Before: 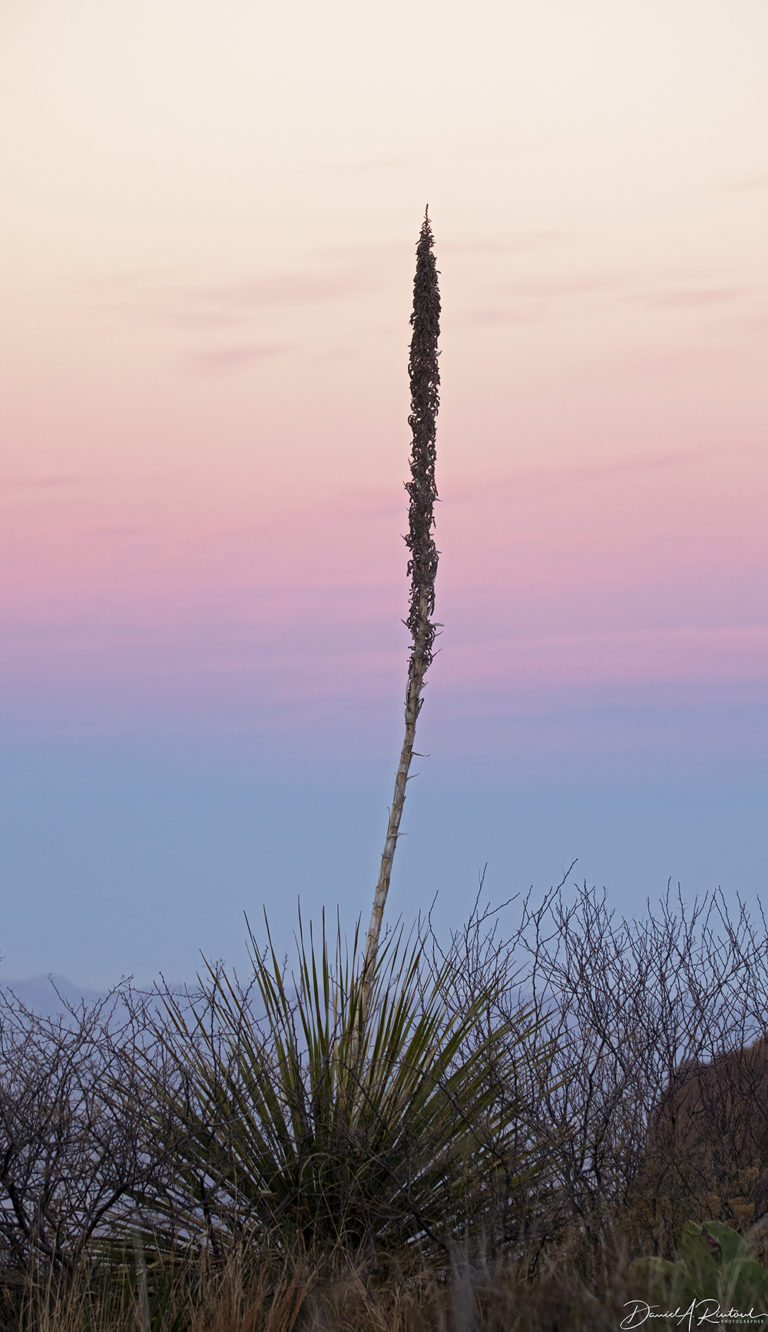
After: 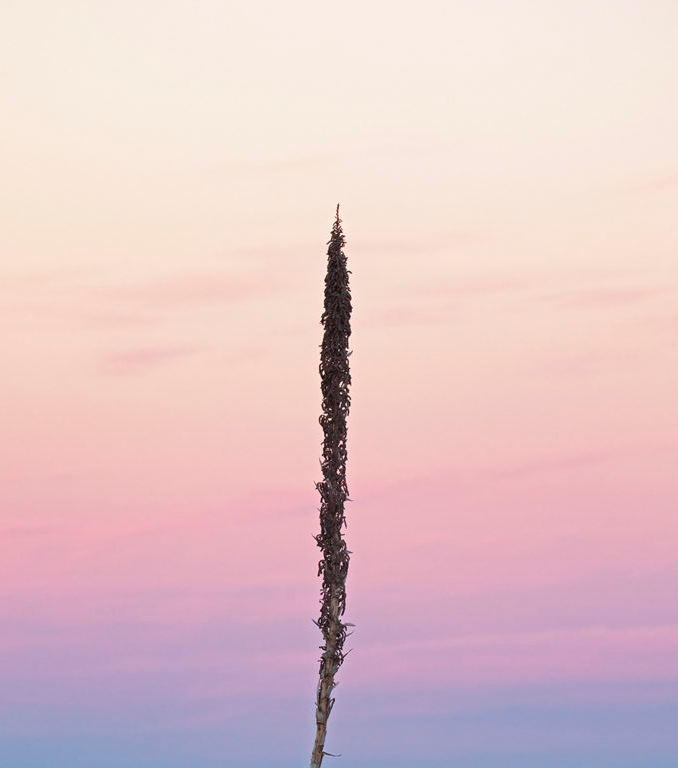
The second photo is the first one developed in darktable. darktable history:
crop and rotate: left 11.608%, bottom 42.293%
